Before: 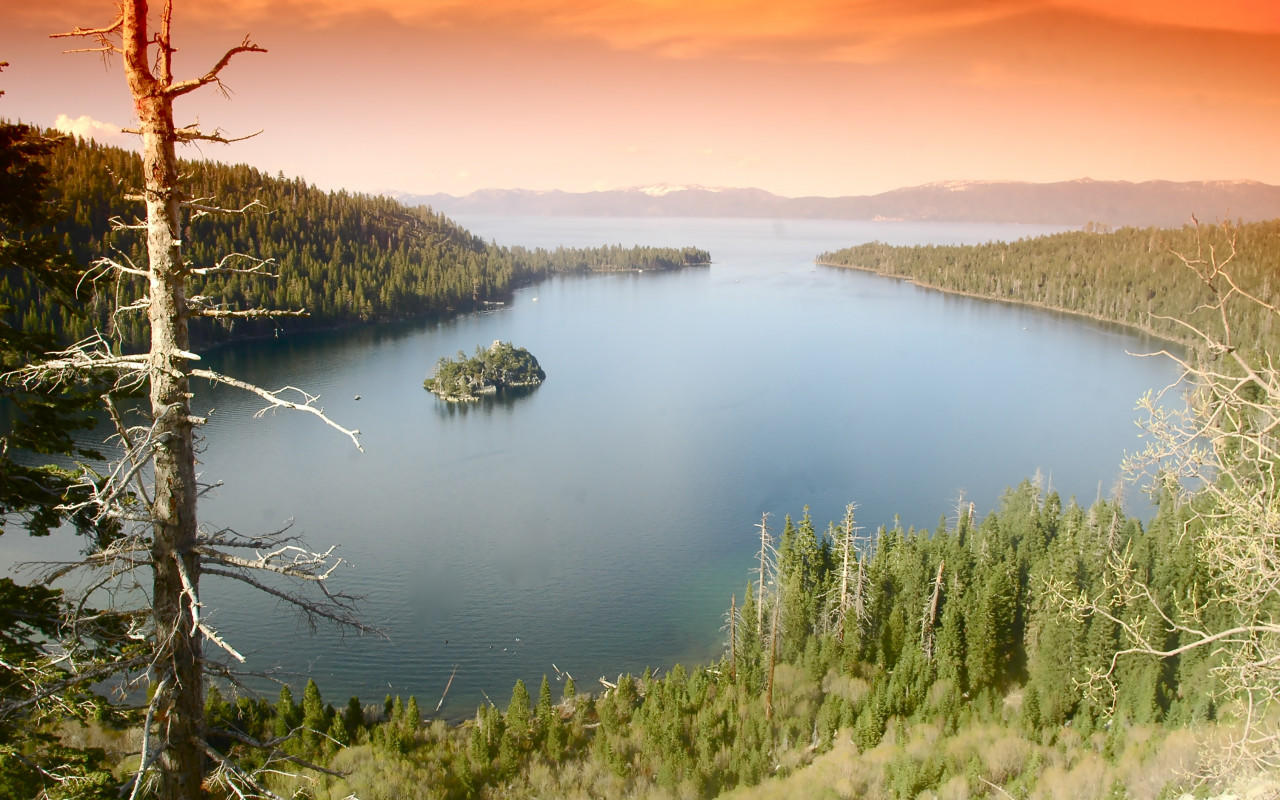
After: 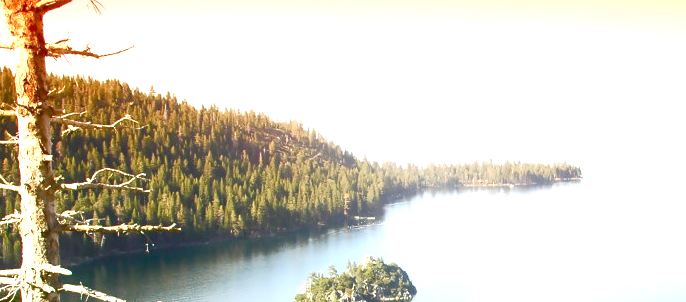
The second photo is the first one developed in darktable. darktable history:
exposure: black level correction 0, exposure 1.198 EV, compensate exposure bias true, compensate highlight preservation false
crop: left 10.121%, top 10.631%, right 36.218%, bottom 51.526%
